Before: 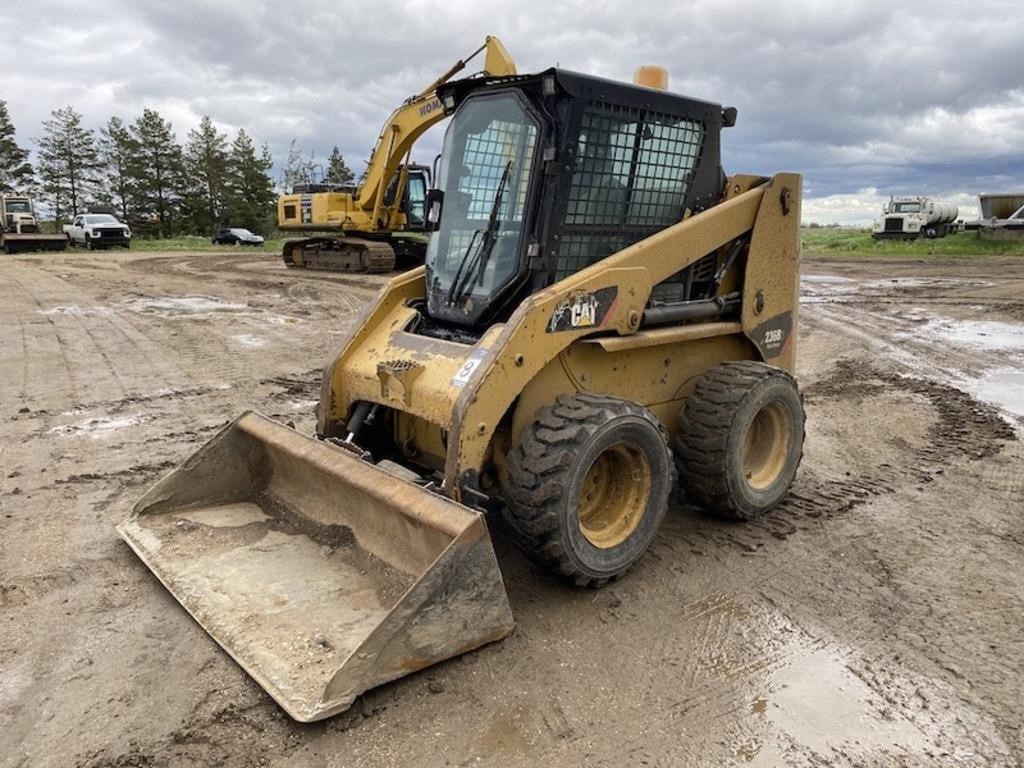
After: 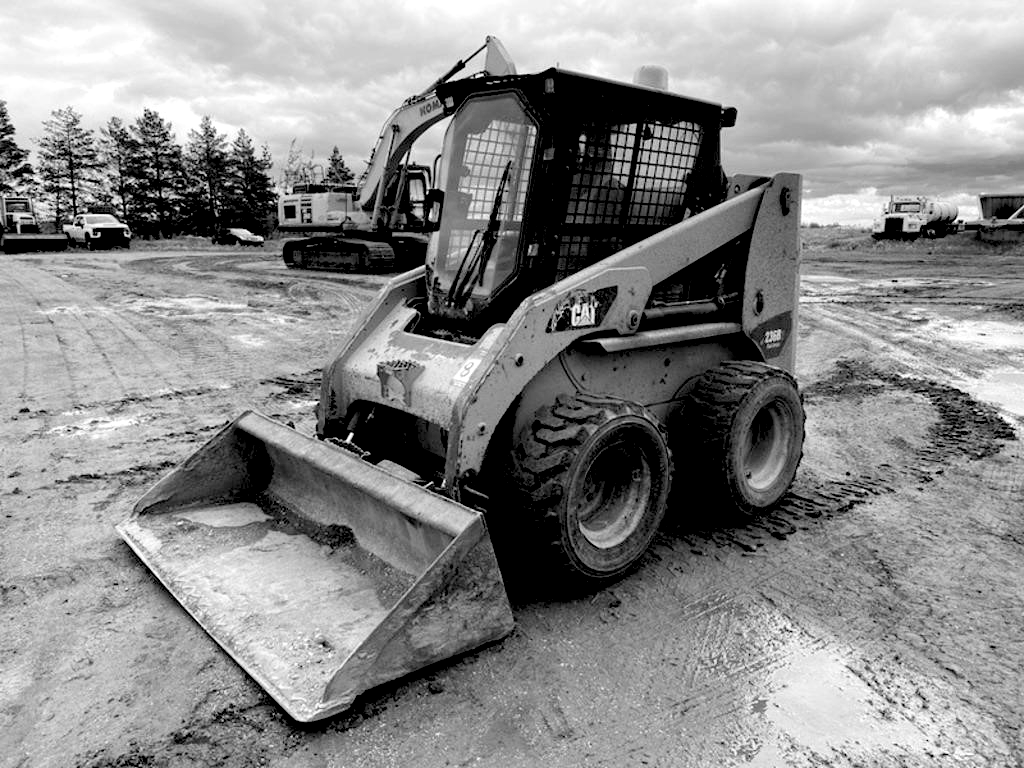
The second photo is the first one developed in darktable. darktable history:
monochrome: on, module defaults
rgb levels: levels [[0.034, 0.472, 0.904], [0, 0.5, 1], [0, 0.5, 1]]
contrast brightness saturation: contrast 0.05
levels: levels [0.073, 0.497, 0.972]
